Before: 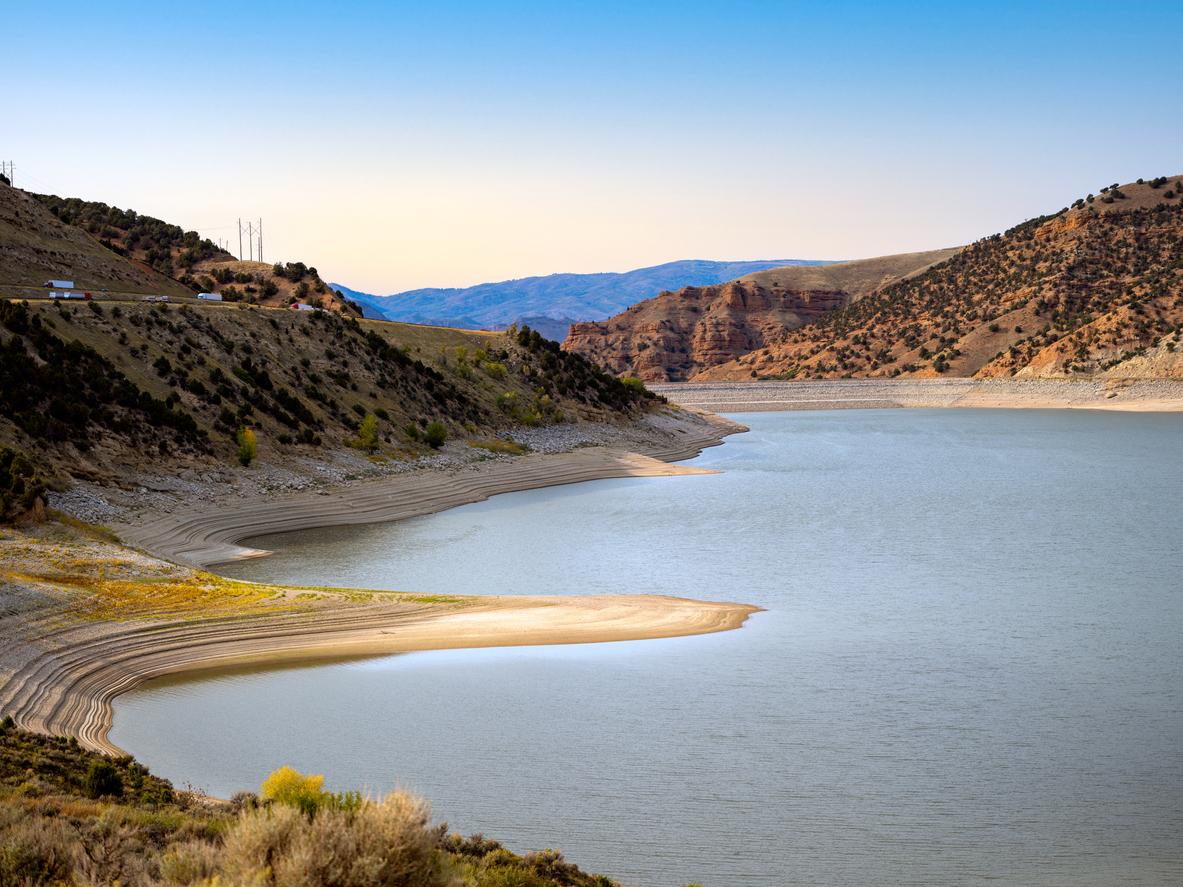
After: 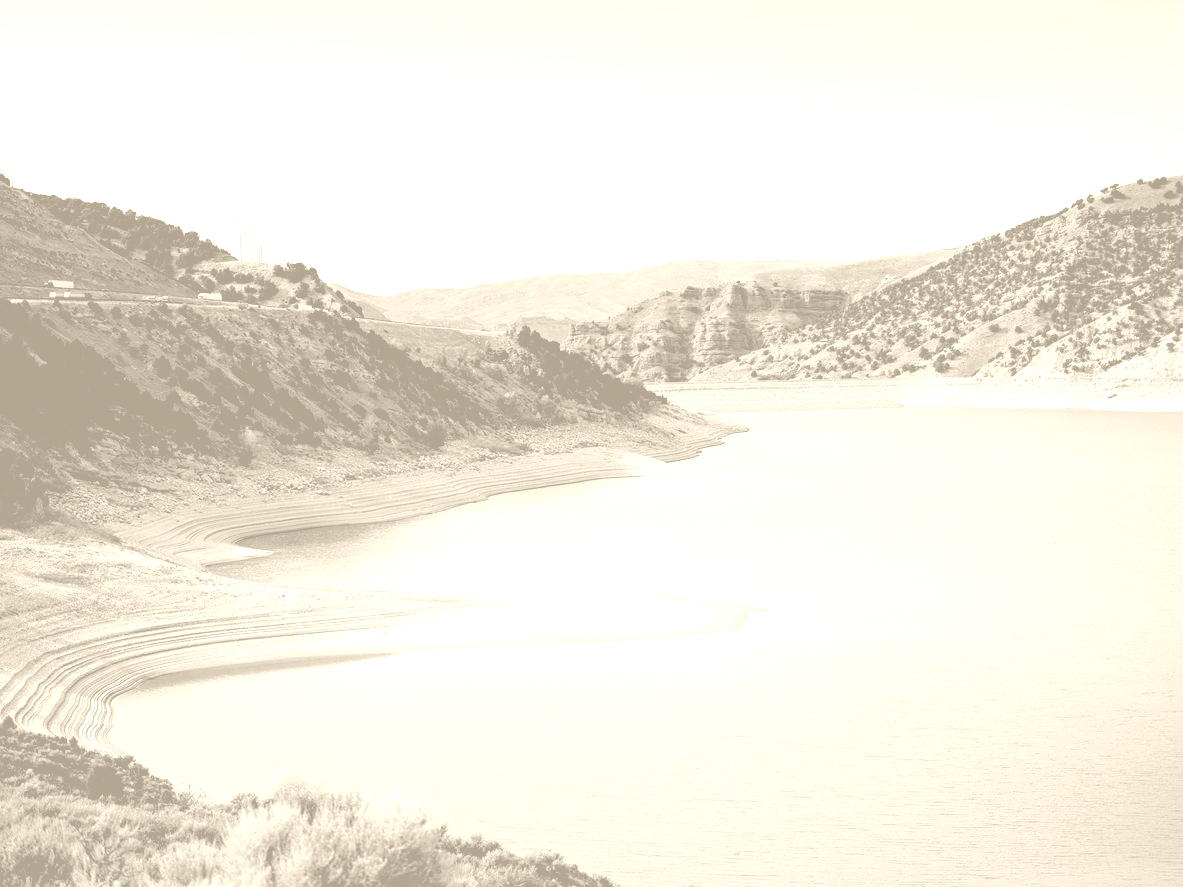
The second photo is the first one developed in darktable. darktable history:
filmic rgb: black relative exposure -5 EV, hardness 2.88, contrast 1.3, highlights saturation mix -30%
colorize: hue 36°, saturation 71%, lightness 80.79%
